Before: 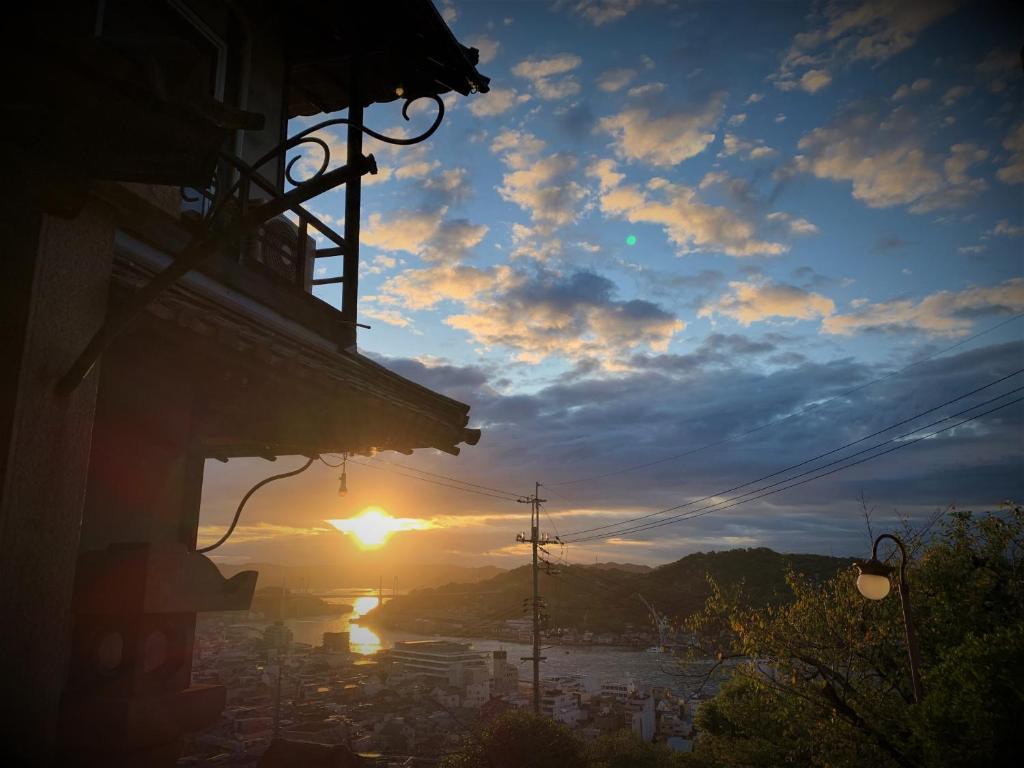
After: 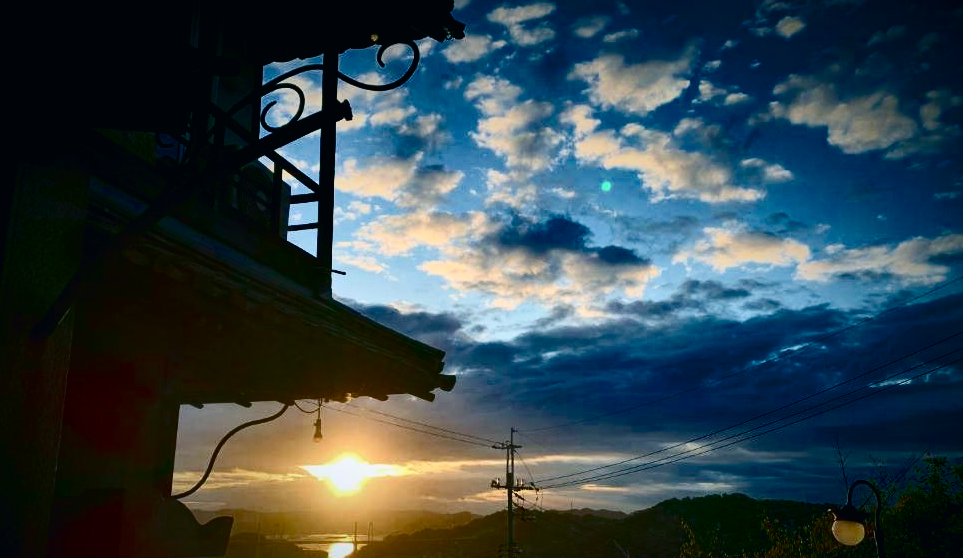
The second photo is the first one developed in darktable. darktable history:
contrast brightness saturation: contrast 0.299
color balance rgb: power › luminance -7.606%, power › chroma 2.251%, power › hue 219.66°, global offset › luminance 0.497%, perceptual saturation grading › global saturation 20%, perceptual saturation grading › highlights -25.831%, perceptual saturation grading › shadows 50.587%, global vibrance 6.774%, saturation formula JzAzBz (2021)
exposure: black level correction 0.007, compensate highlight preservation false
crop: left 2.5%, top 7.046%, right 3.419%, bottom 20.27%
